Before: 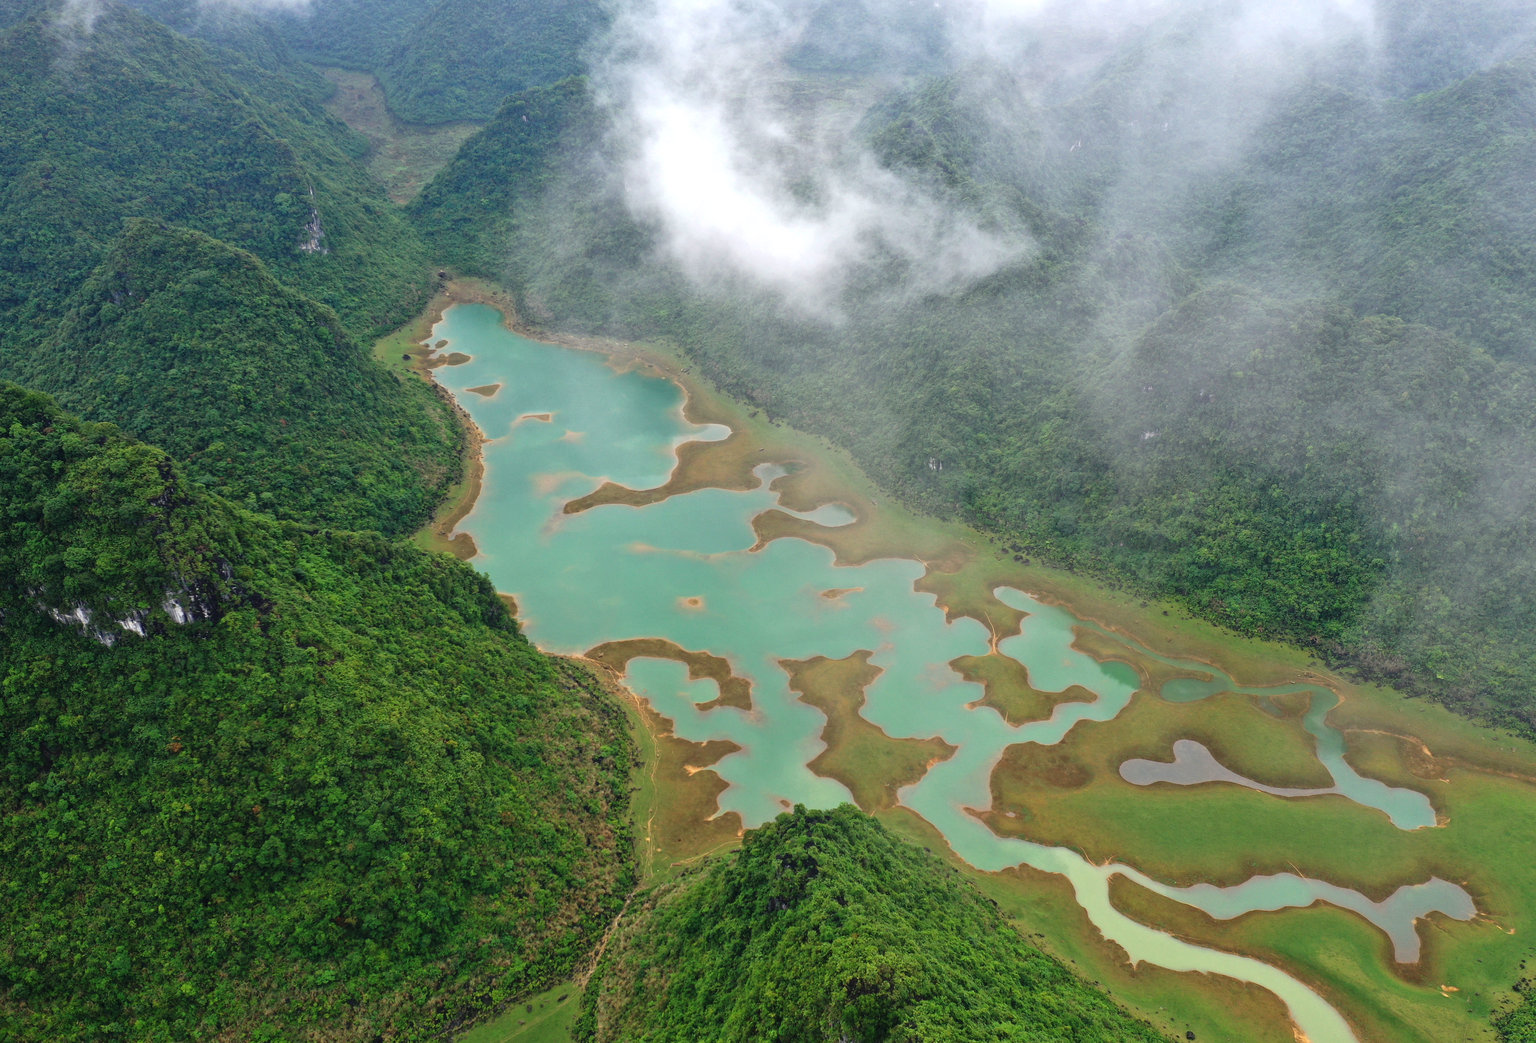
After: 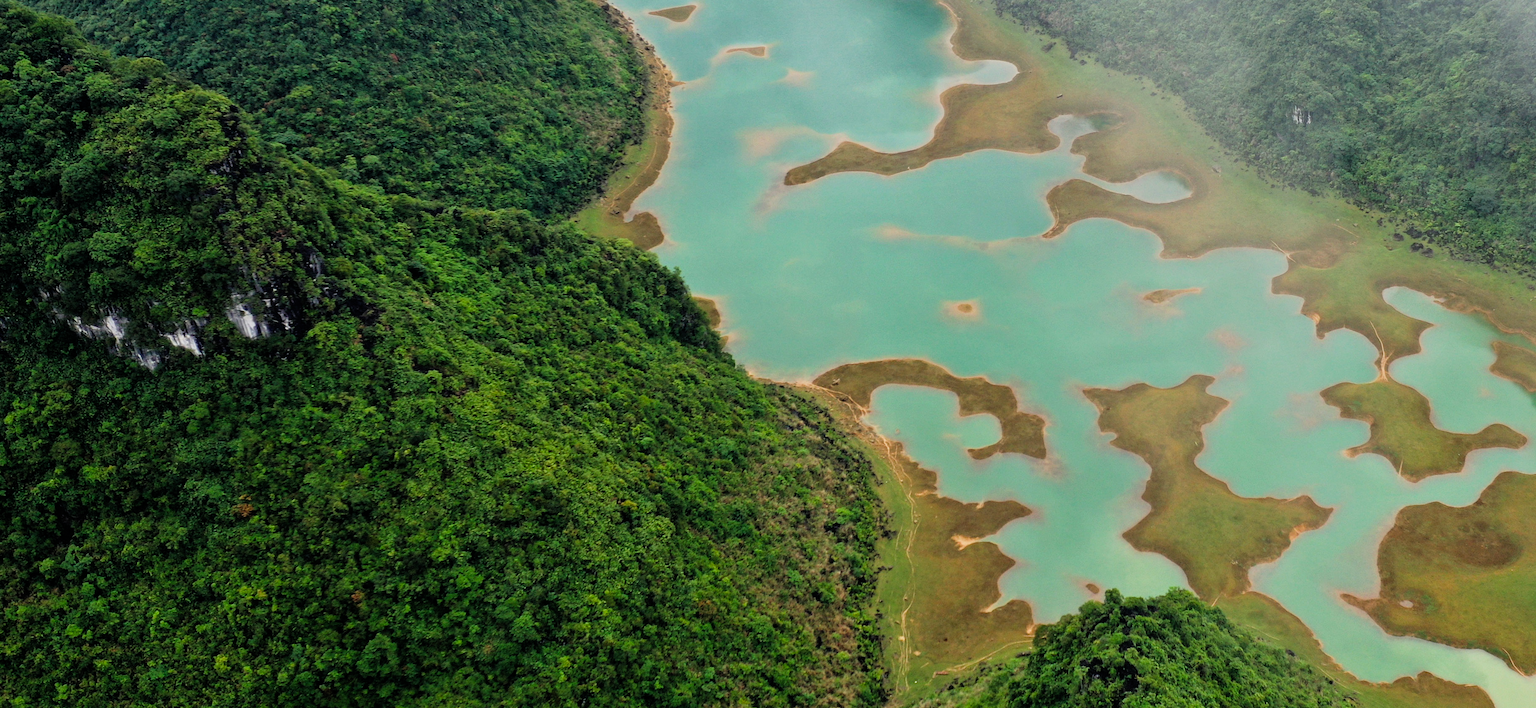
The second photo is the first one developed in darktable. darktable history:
crop: top 36.537%, right 28.122%, bottom 14.614%
filmic rgb: middle gray luminance 12.57%, black relative exposure -10.16 EV, white relative exposure 3.47 EV, target black luminance 0%, hardness 5.71, latitude 44.8%, contrast 1.218, highlights saturation mix 5.44%, shadows ↔ highlights balance 27.5%, color science v5 (2021), contrast in shadows safe, contrast in highlights safe
